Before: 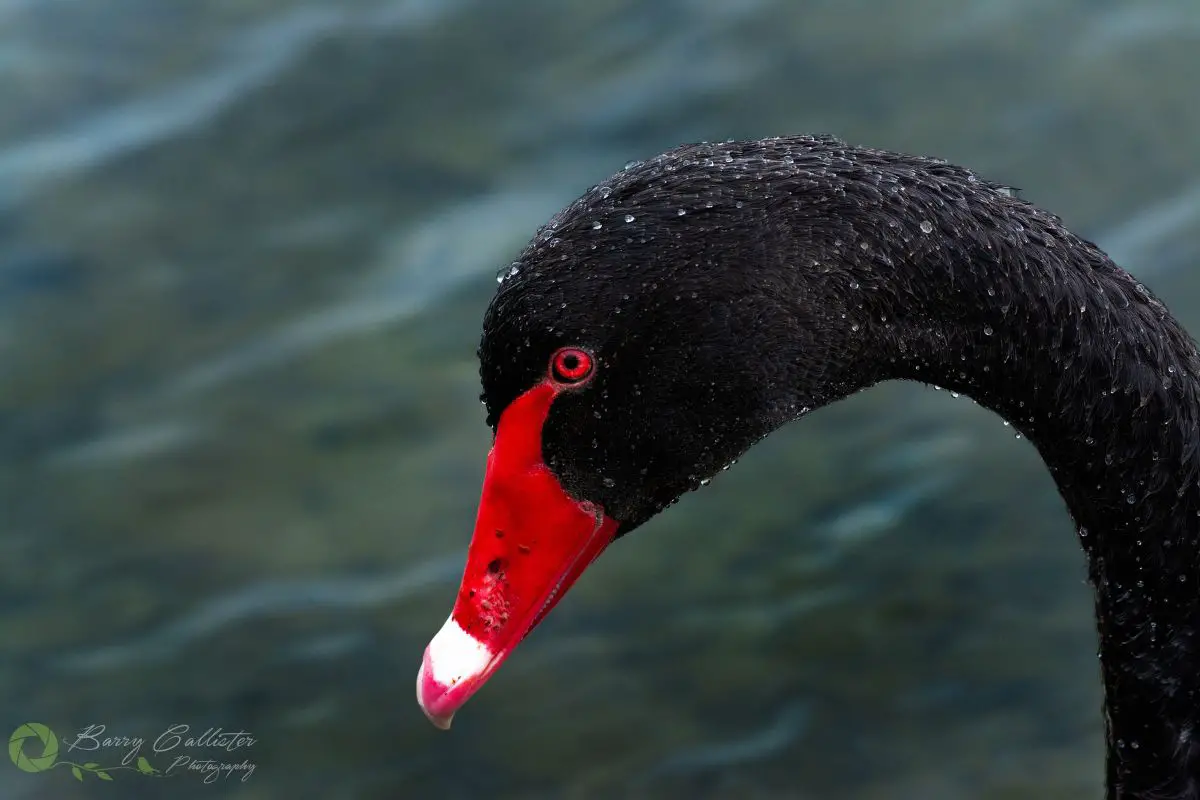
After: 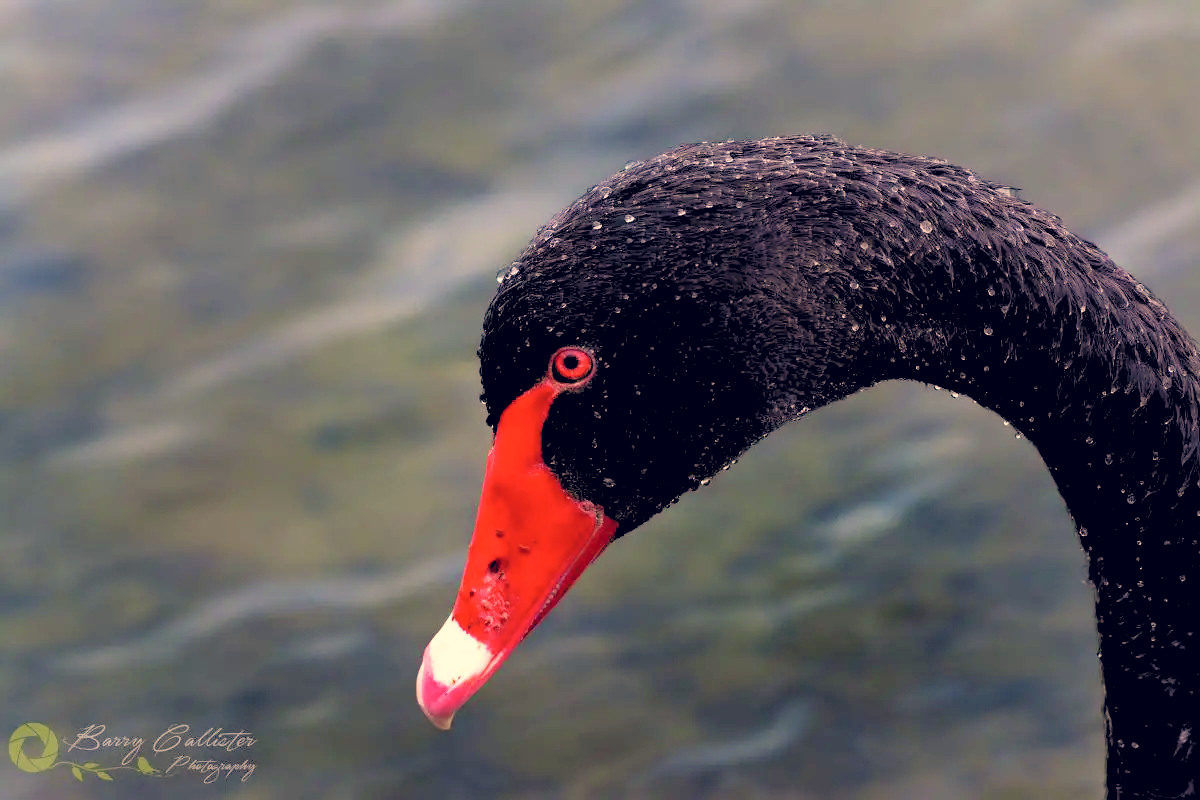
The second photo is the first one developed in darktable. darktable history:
velvia: on, module defaults
levels: levels [0.072, 0.414, 0.976]
color correction: highlights a* 19.59, highlights b* 27.49, shadows a* 3.46, shadows b* -17.28, saturation 0.73
